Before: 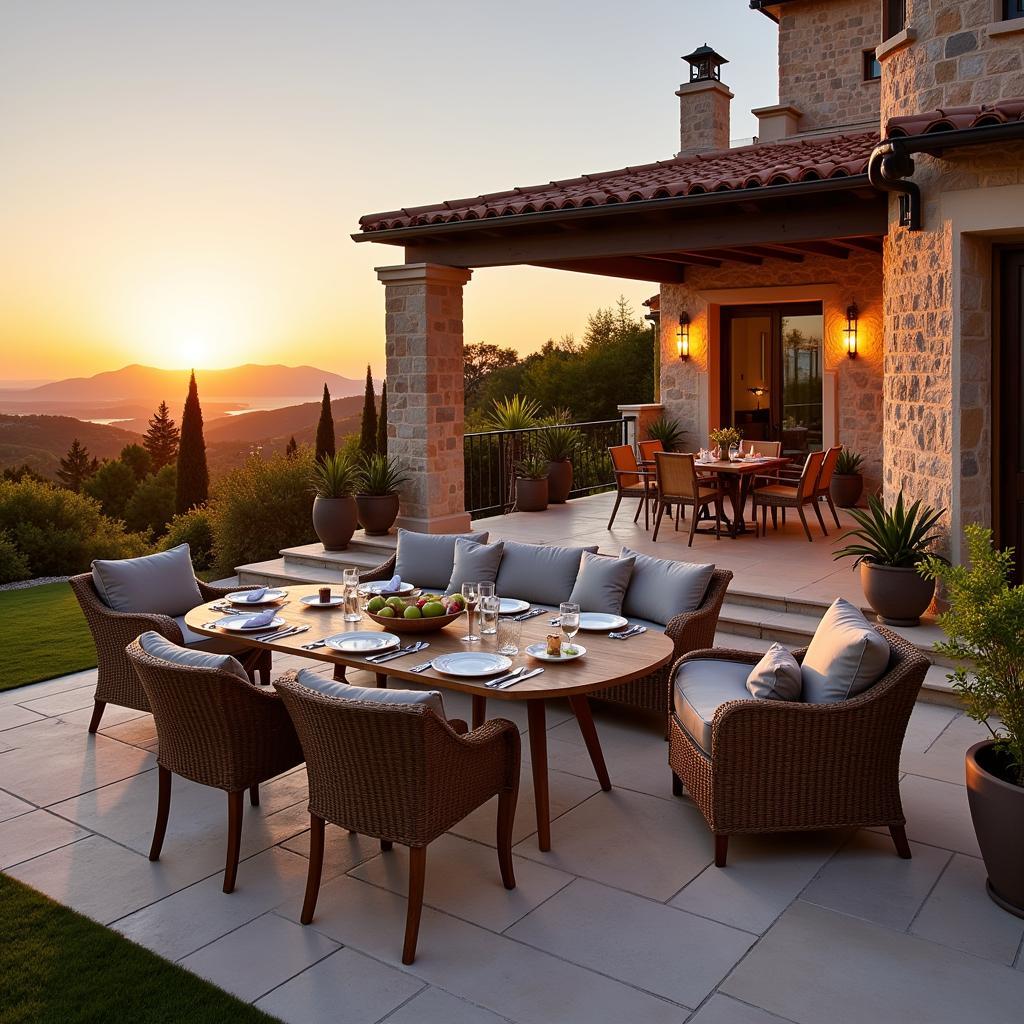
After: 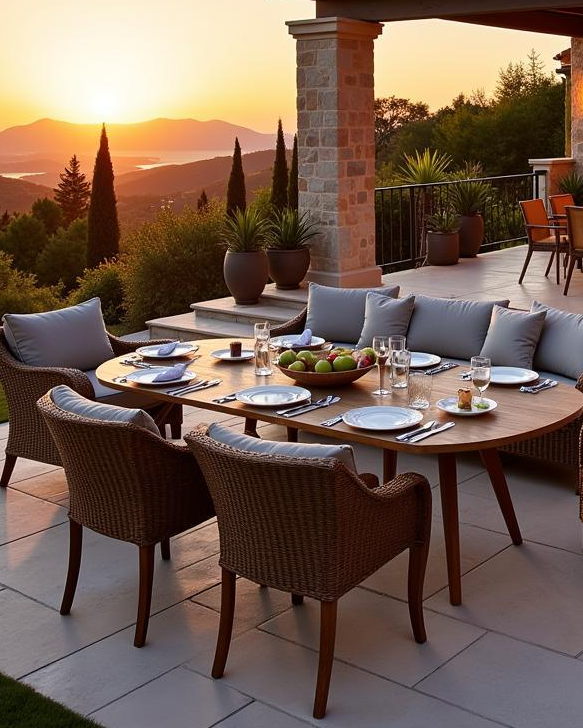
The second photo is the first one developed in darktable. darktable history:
crop: left 8.728%, top 24.09%, right 34.322%, bottom 4.735%
